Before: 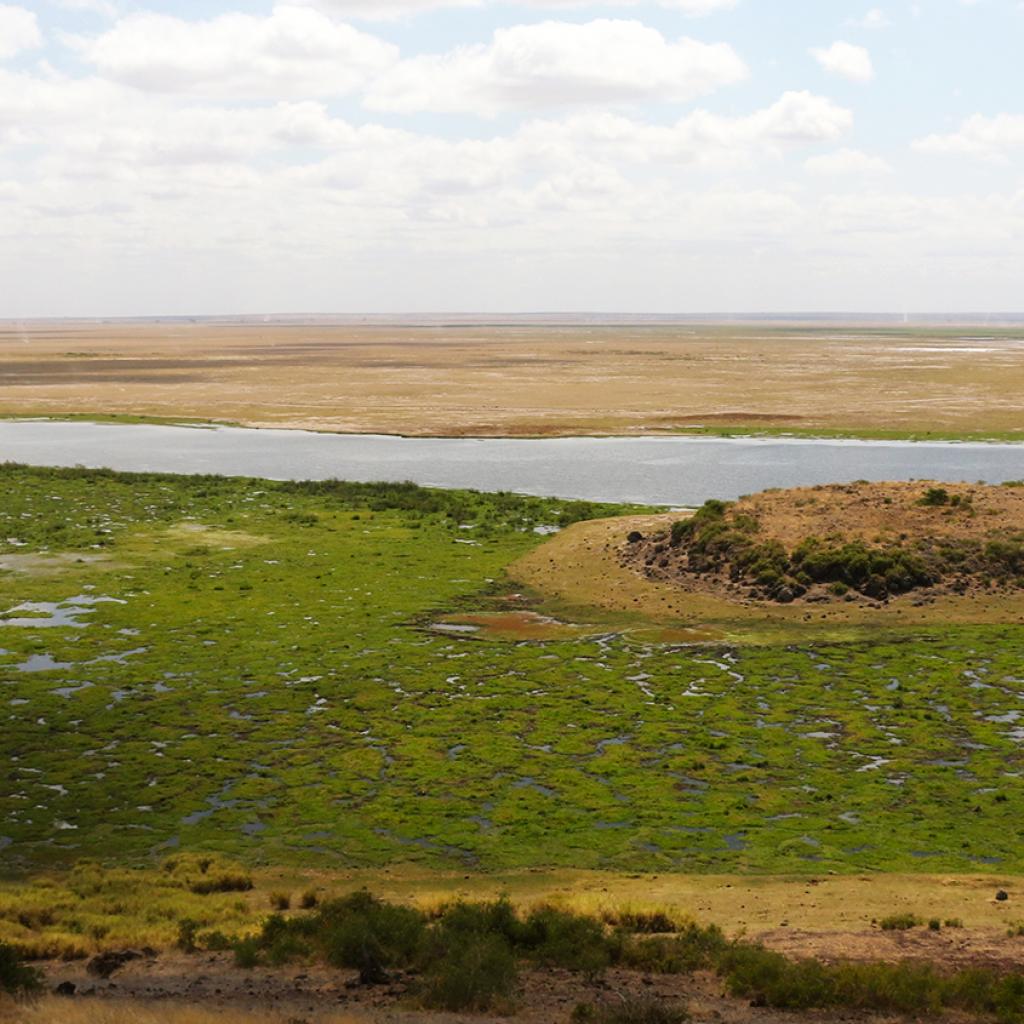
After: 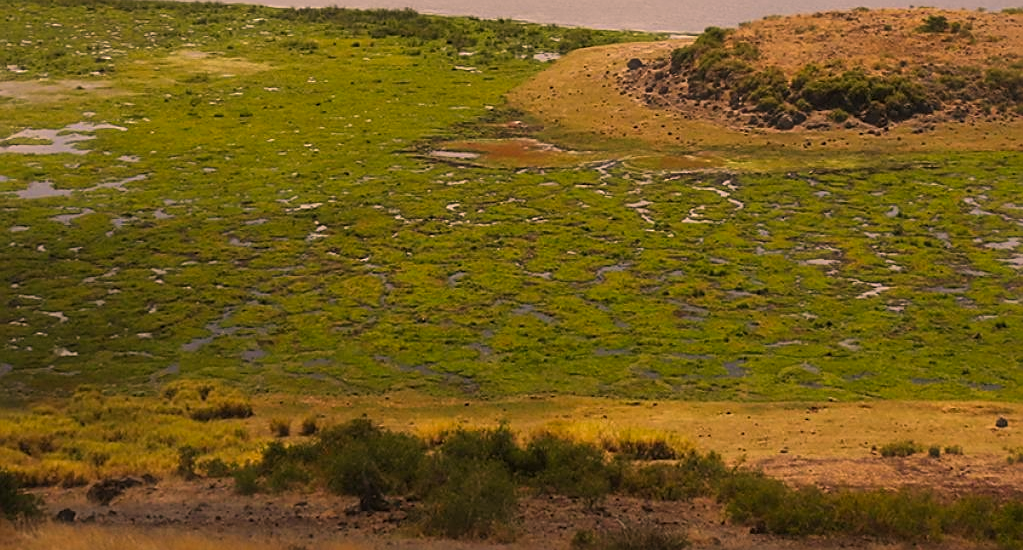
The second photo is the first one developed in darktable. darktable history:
shadows and highlights: shadows 40, highlights -60
crop and rotate: top 46.237%
color correction: highlights a* 17.88, highlights b* 18.79
sharpen: on, module defaults
haze removal: strength -0.1, adaptive false
